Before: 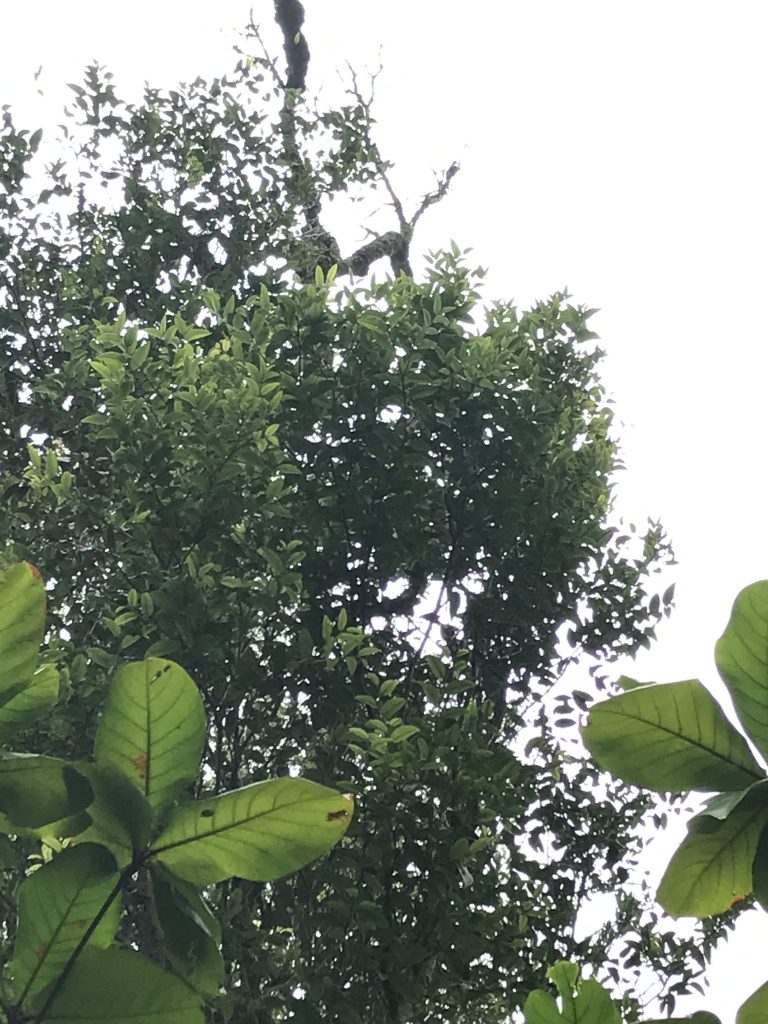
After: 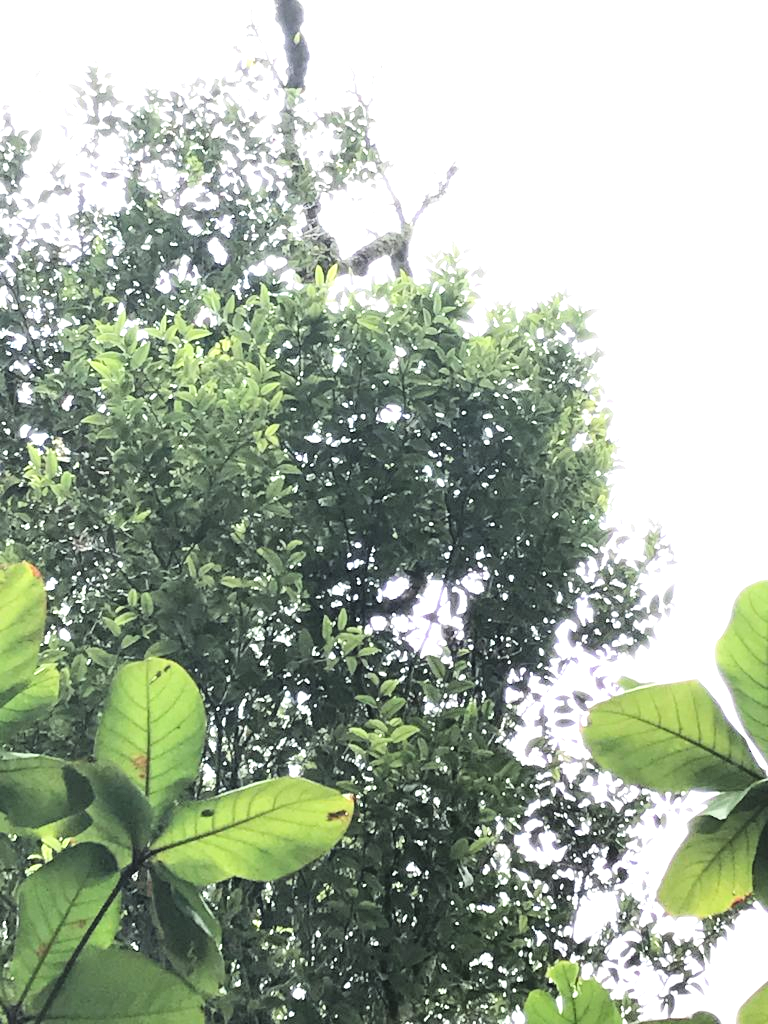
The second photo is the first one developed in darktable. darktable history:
base curve: curves: ch0 [(0, 0) (0.036, 0.025) (0.121, 0.166) (0.206, 0.329) (0.605, 0.79) (1, 1)]
exposure: exposure 0.941 EV, compensate highlight preservation false
